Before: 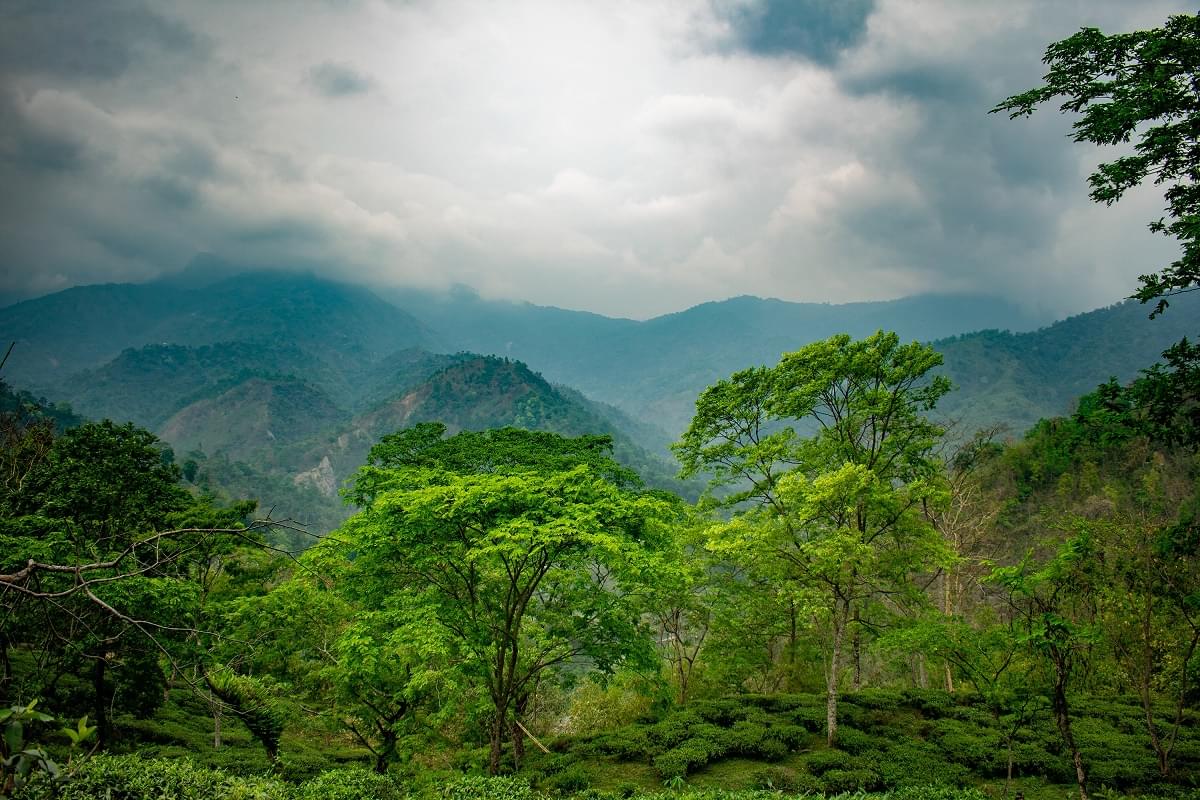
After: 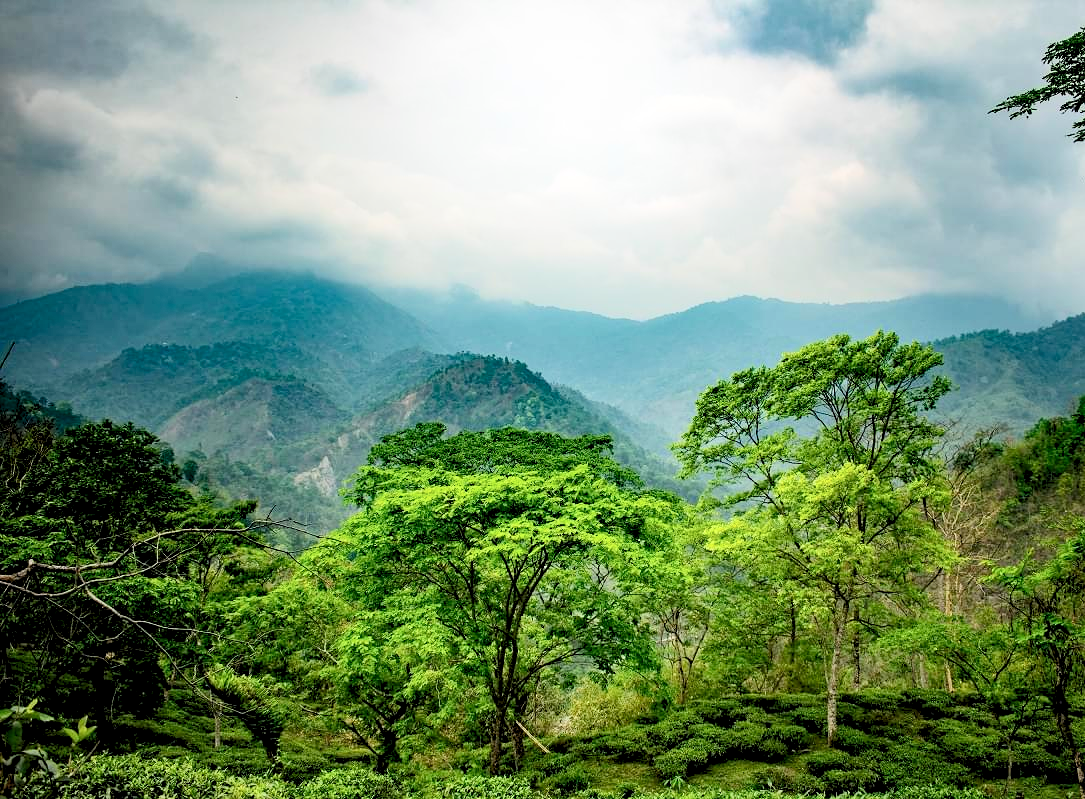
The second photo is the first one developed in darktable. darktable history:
crop: right 9.509%, bottom 0.031%
rgb levels: preserve colors sum RGB, levels [[0.038, 0.433, 0.934], [0, 0.5, 1], [0, 0.5, 1]]
exposure: black level correction 0.001, exposure 0.5 EV, compensate exposure bias true, compensate highlight preservation false
contrast brightness saturation: contrast 0.28
